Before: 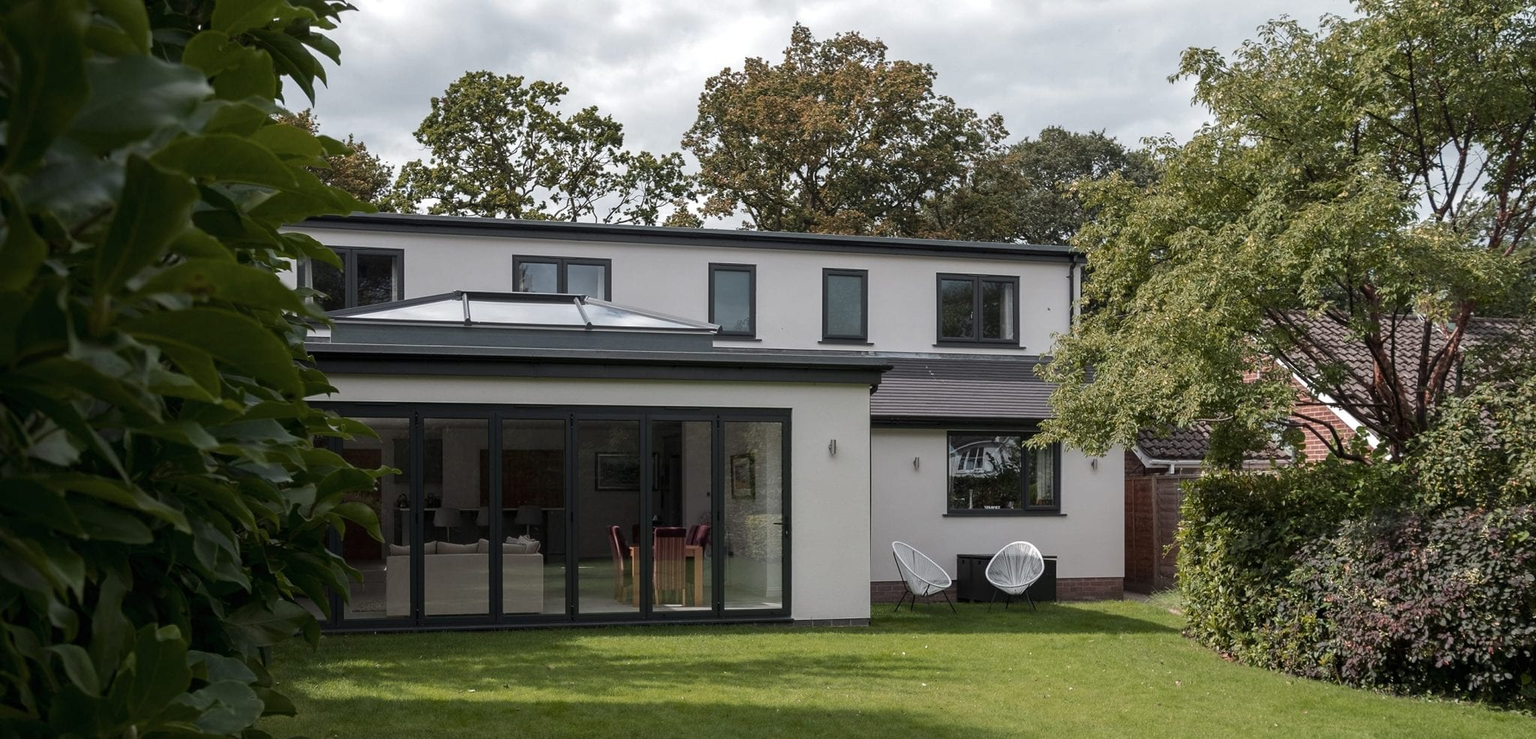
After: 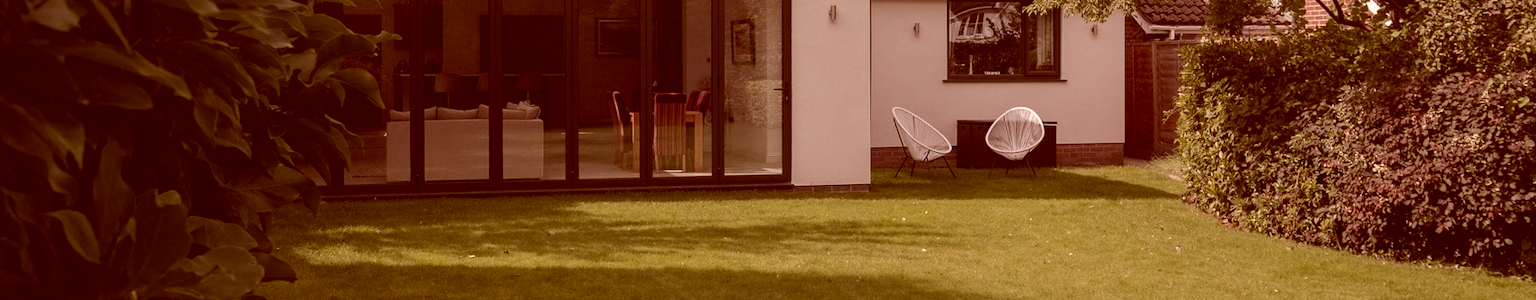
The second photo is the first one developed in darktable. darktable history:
color correction: highlights a* 9.44, highlights b* 8.72, shadows a* 39.53, shadows b* 39.78, saturation 0.796
crop and rotate: top 58.785%, bottom 0.42%
